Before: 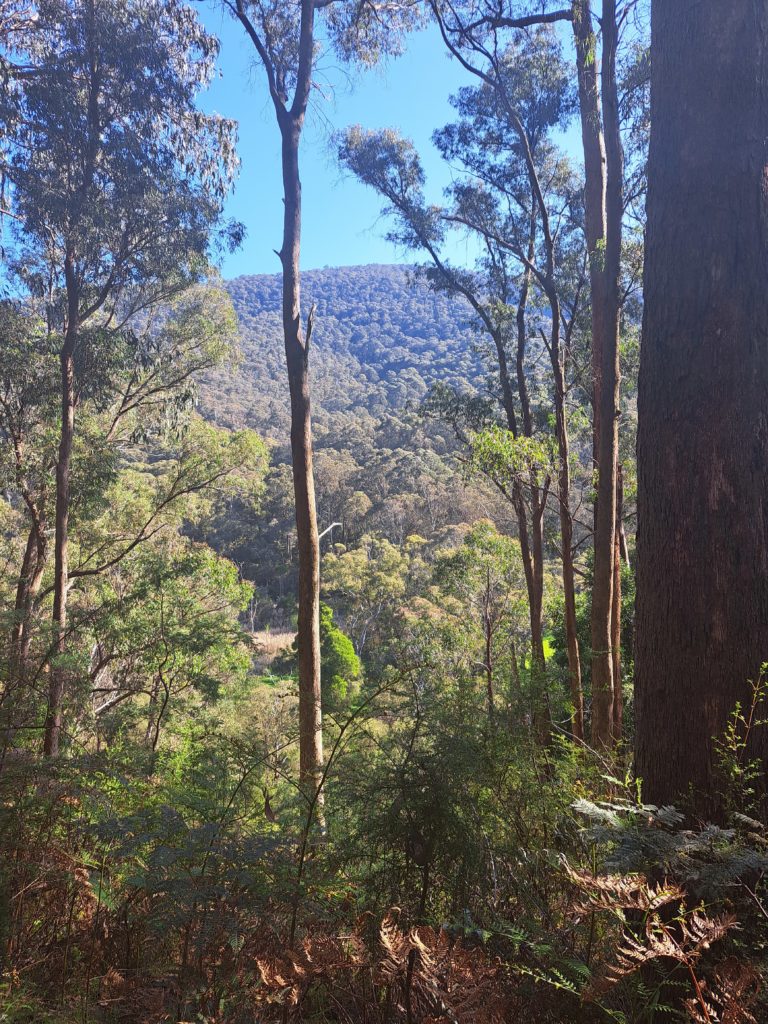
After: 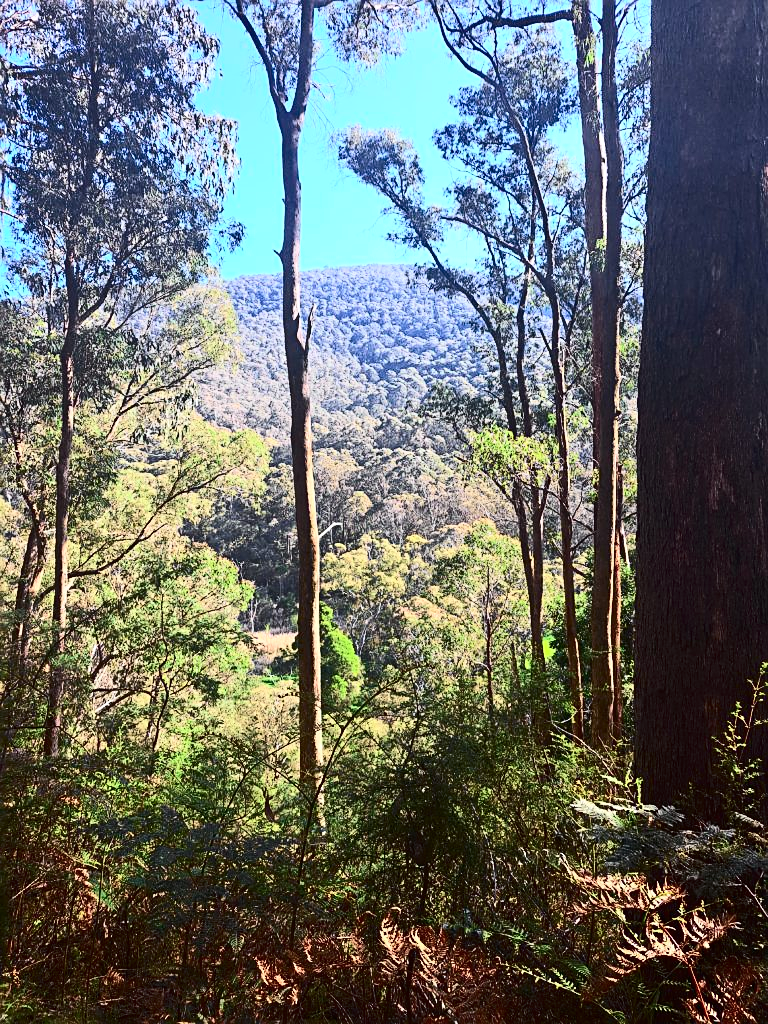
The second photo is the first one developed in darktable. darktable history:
contrast brightness saturation: contrast 0.28
exposure: exposure 0.207 EV, compensate highlight preservation false
tone curve: curves: ch0 [(0, 0) (0.051, 0.03) (0.096, 0.071) (0.251, 0.234) (0.461, 0.515) (0.605, 0.692) (0.761, 0.824) (0.881, 0.907) (1, 0.984)]; ch1 [(0, 0) (0.1, 0.038) (0.318, 0.243) (0.399, 0.351) (0.478, 0.469) (0.499, 0.499) (0.534, 0.541) (0.567, 0.592) (0.601, 0.629) (0.666, 0.7) (1, 1)]; ch2 [(0, 0) (0.453, 0.45) (0.479, 0.483) (0.504, 0.499) (0.52, 0.519) (0.541, 0.559) (0.601, 0.622) (0.824, 0.815) (1, 1)], color space Lab, independent channels, preserve colors none
sharpen: on, module defaults
